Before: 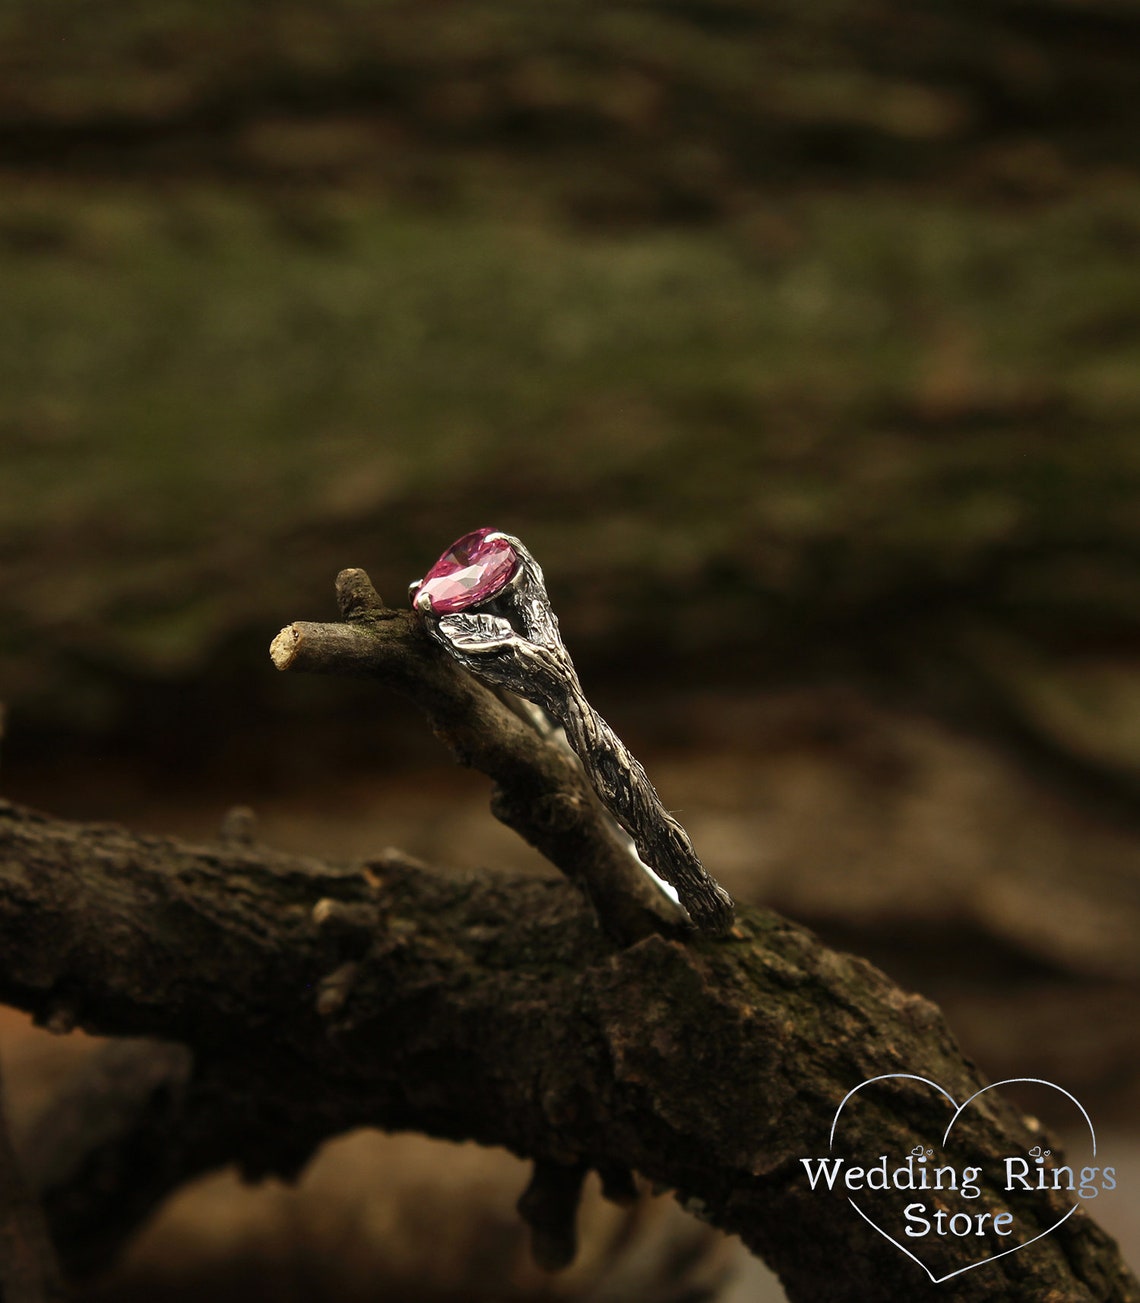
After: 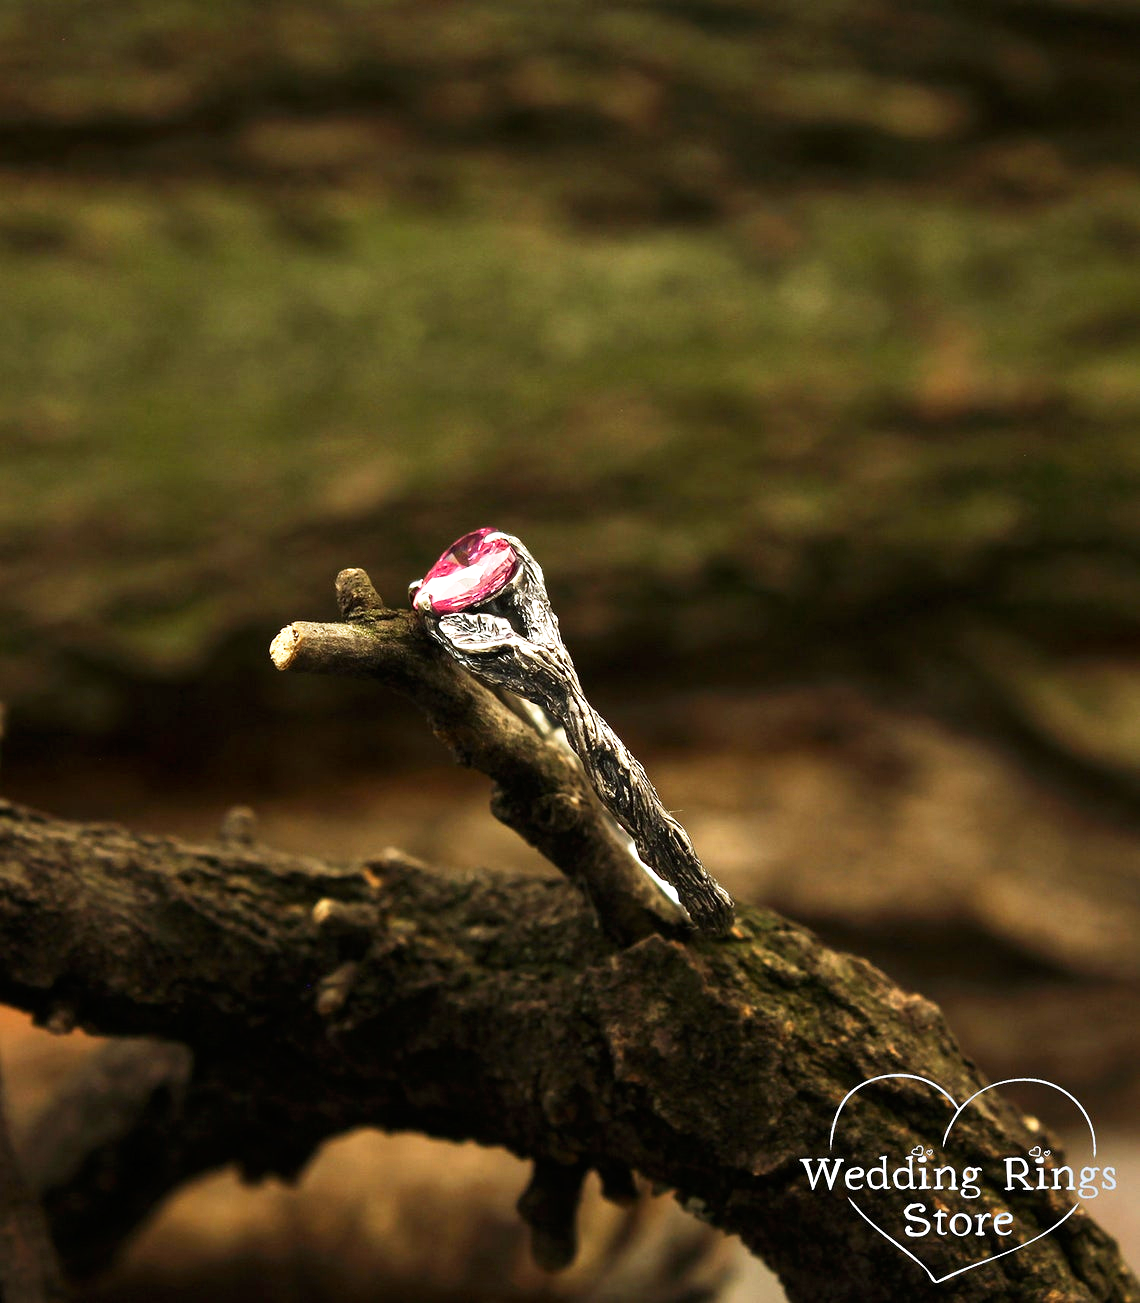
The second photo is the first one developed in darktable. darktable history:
base curve: curves: ch0 [(0, 0) (0.005, 0.002) (0.193, 0.295) (0.399, 0.664) (0.75, 0.928) (1, 1)], preserve colors none
exposure: exposure 0.781 EV, compensate exposure bias true, compensate highlight preservation false
